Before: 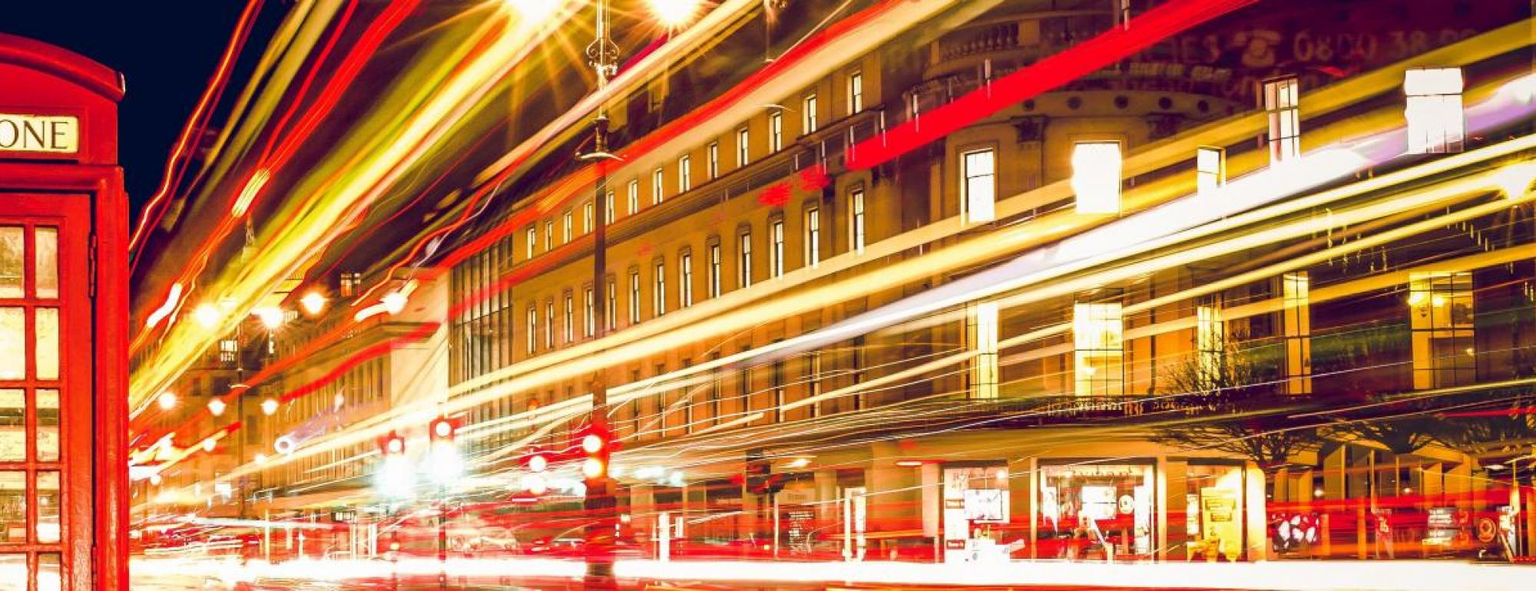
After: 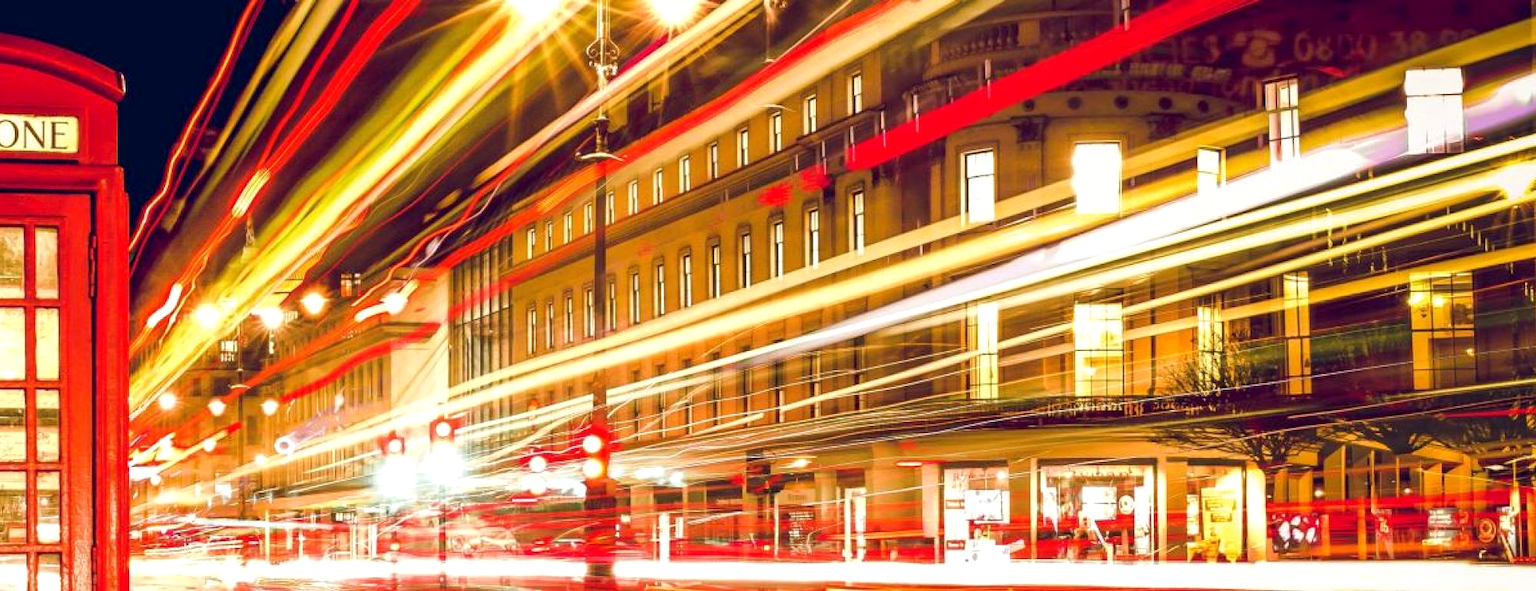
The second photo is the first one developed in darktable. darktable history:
exposure: black level correction 0.001, exposure 0.14 EV, compensate highlight preservation false
